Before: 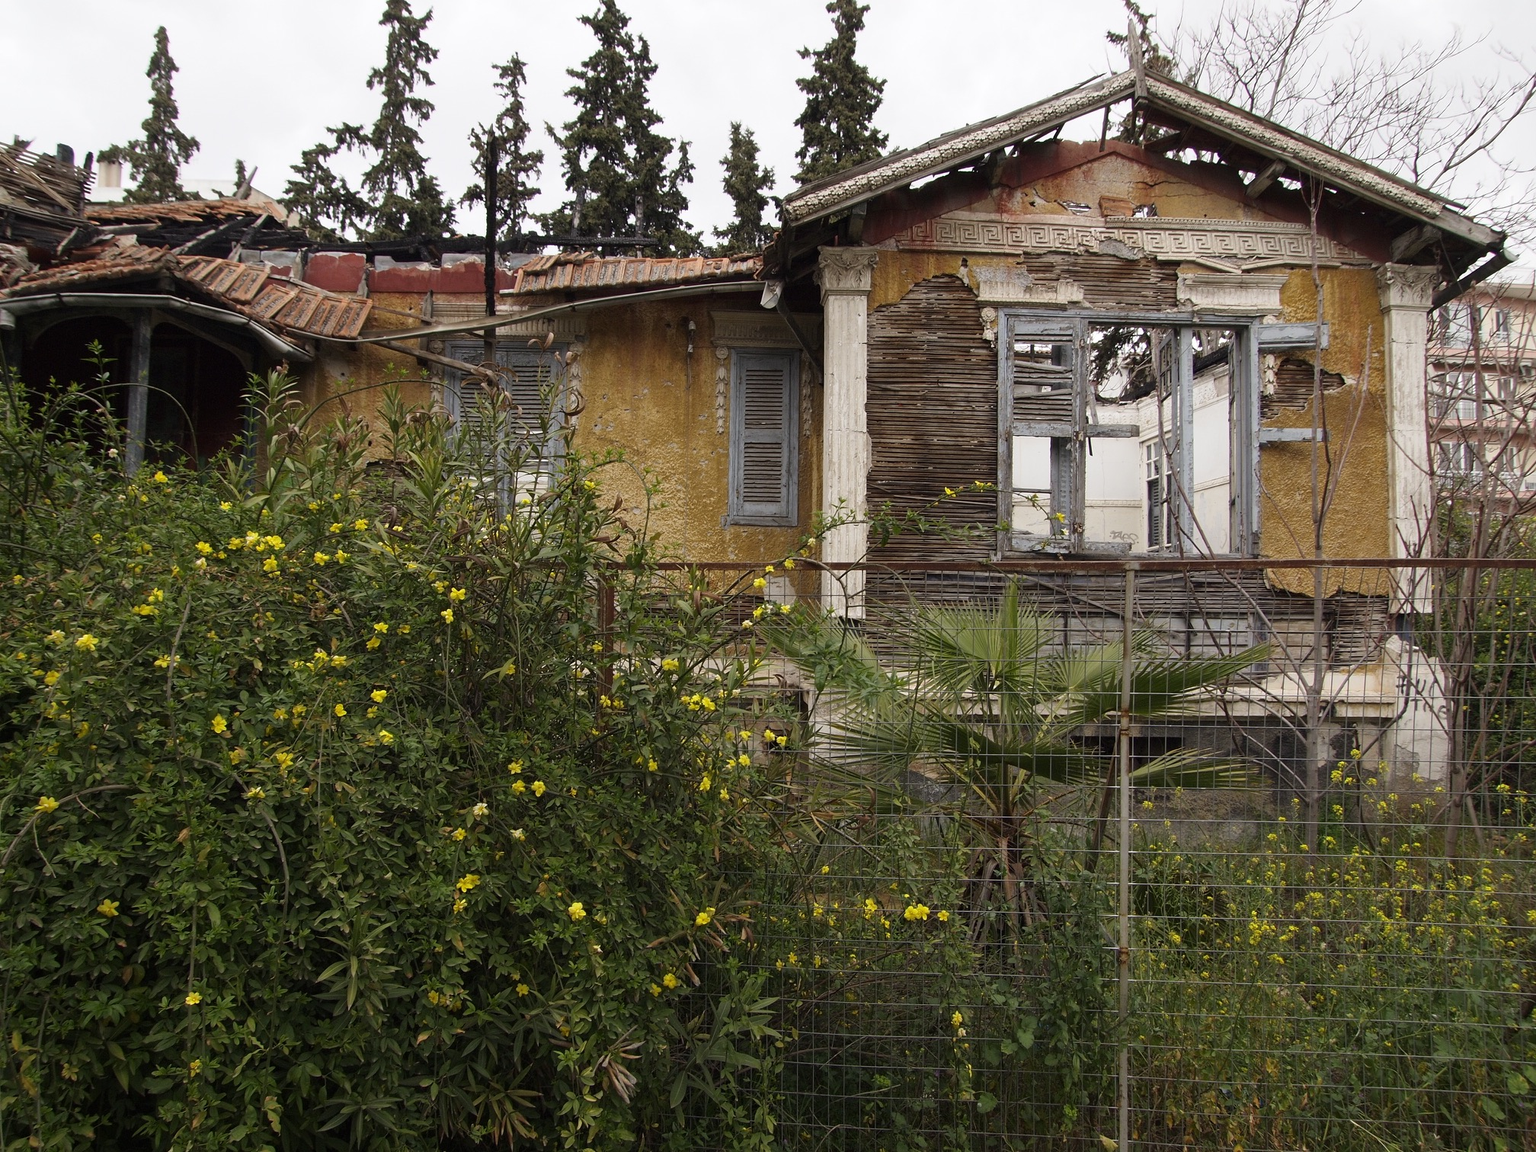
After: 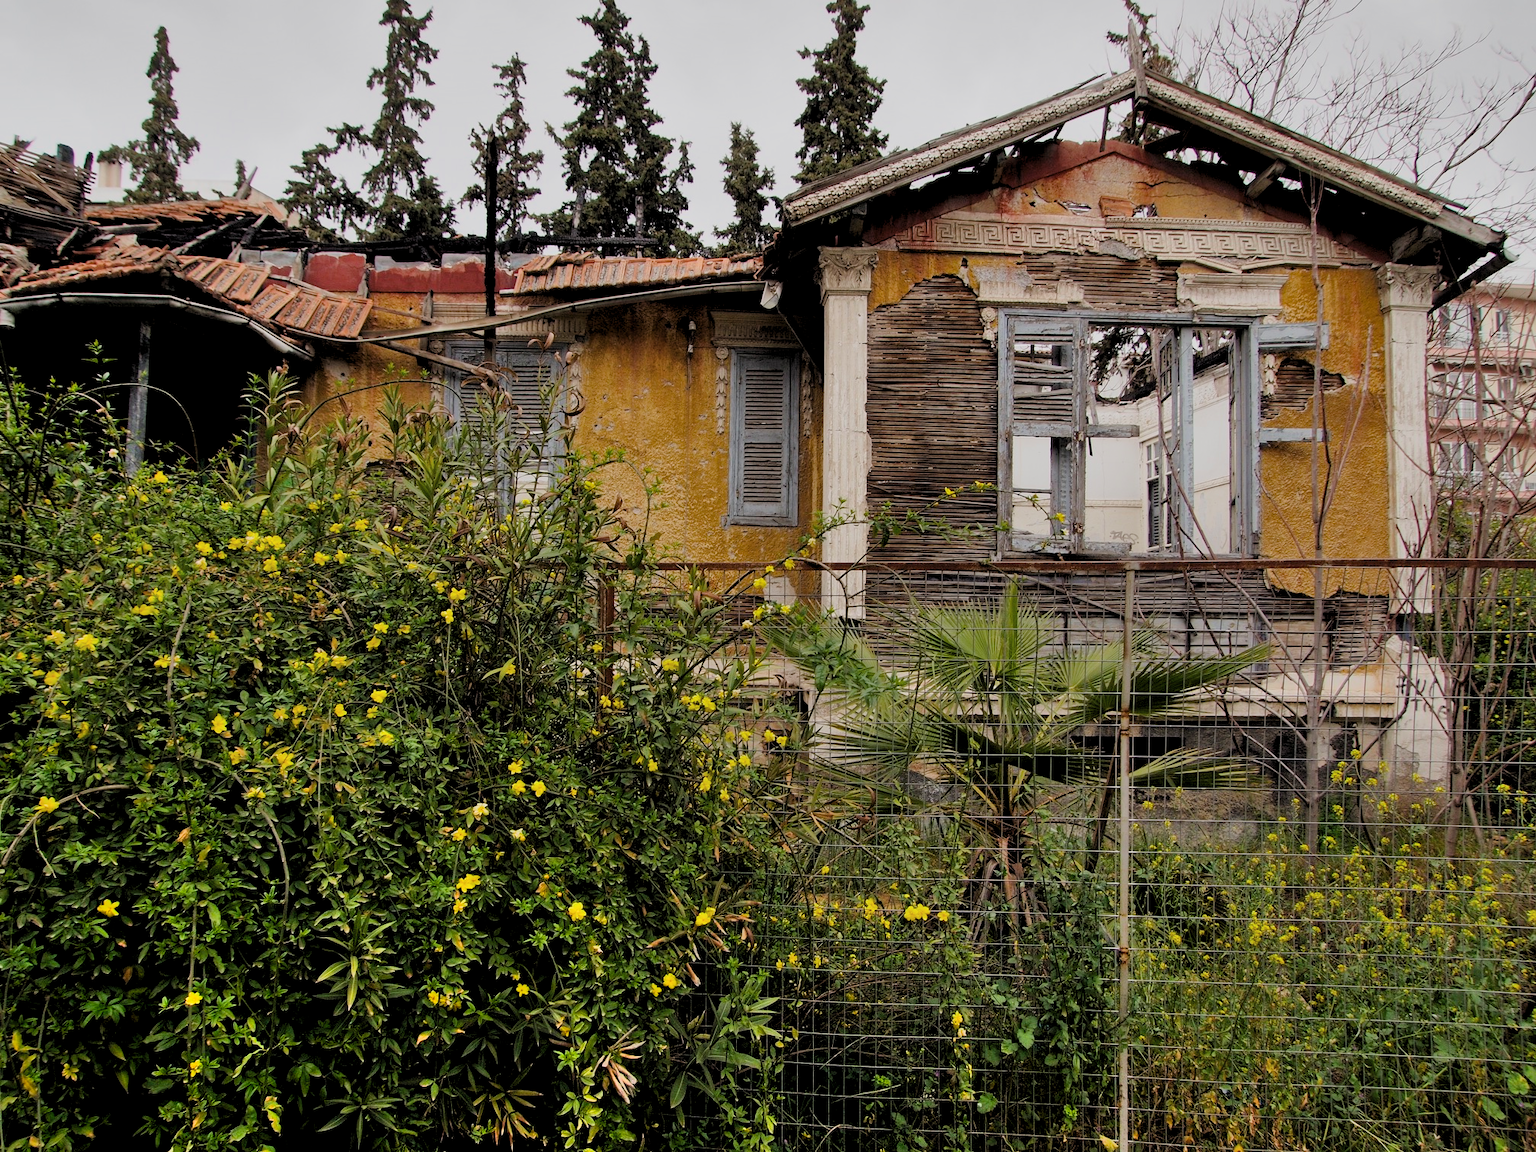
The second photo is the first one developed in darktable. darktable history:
filmic rgb: black relative exposure -8.86 EV, white relative exposure 4.99 EV, target black luminance 0%, hardness 3.77, latitude 66.78%, contrast 0.816, highlights saturation mix 11.31%, shadows ↔ highlights balance 20.42%, contrast in shadows safe
shadows and highlights: white point adjustment 1.03, soften with gaussian
color balance rgb: perceptual saturation grading › global saturation 19.44%
levels: levels [0.062, 0.494, 0.925]
